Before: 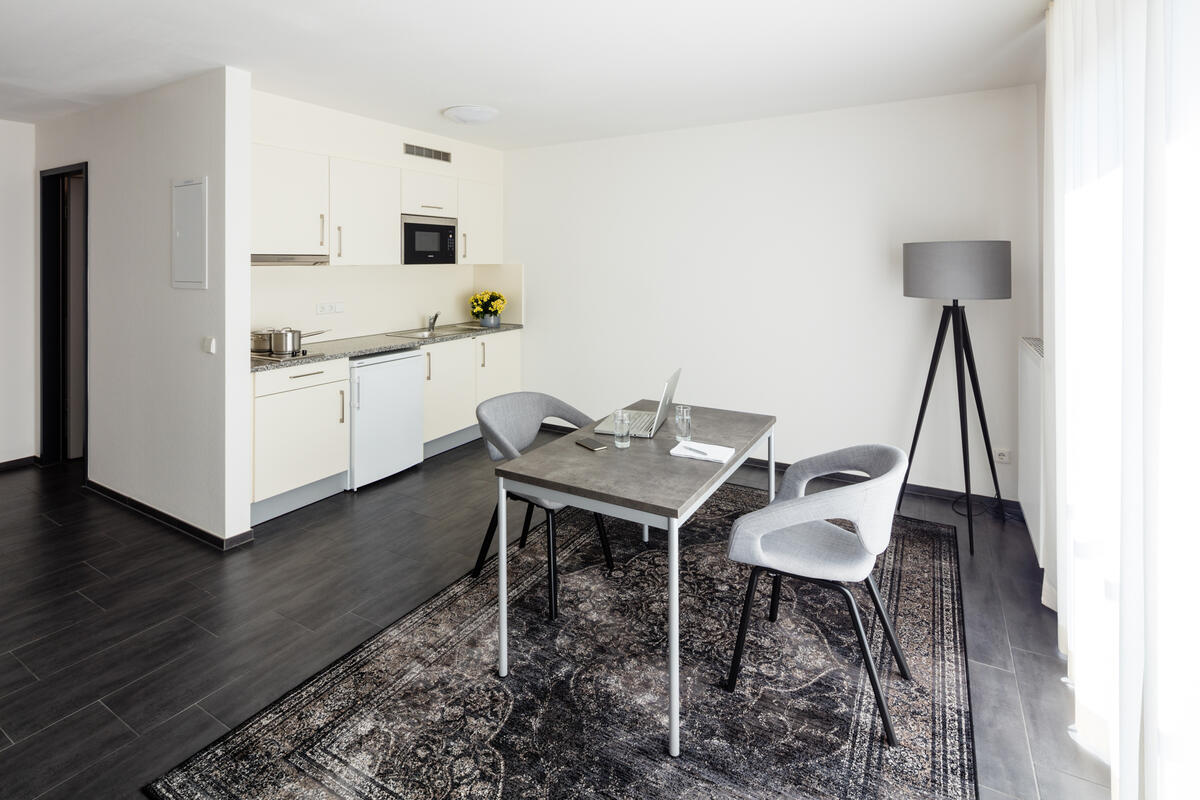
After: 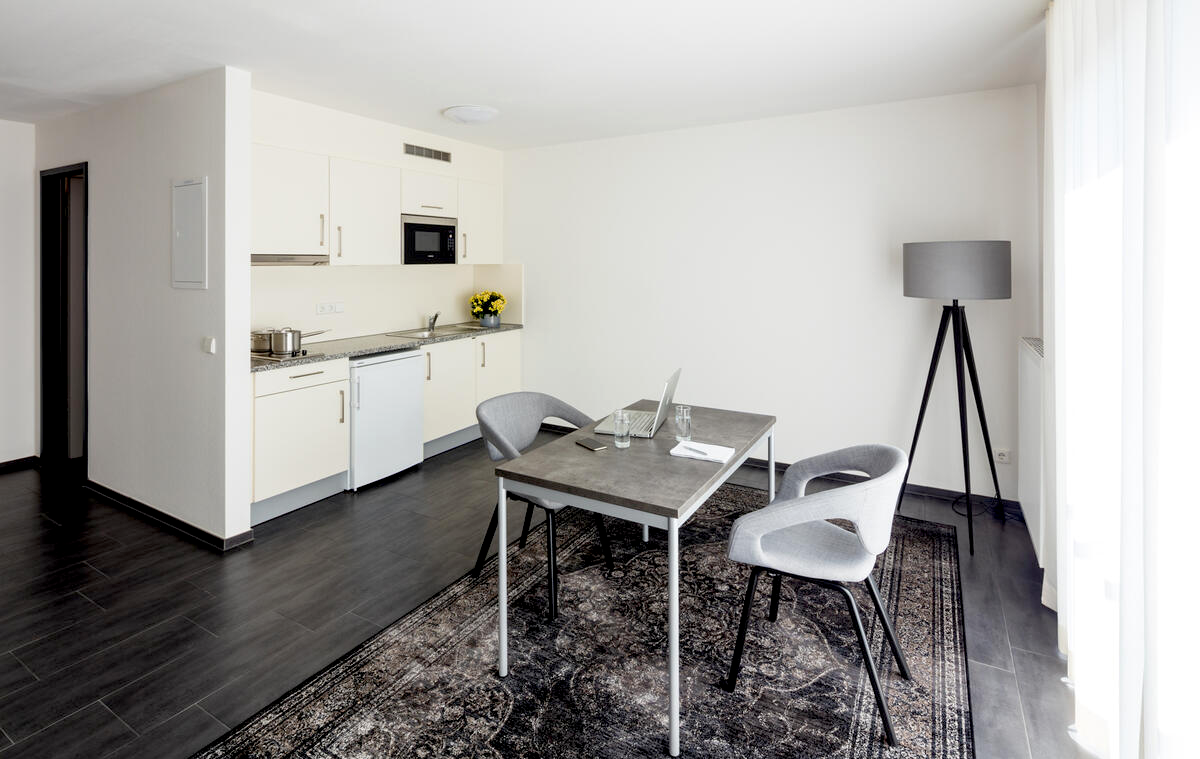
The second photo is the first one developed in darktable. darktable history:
exposure: black level correction 0.01, exposure 0.014 EV, compensate highlight preservation false
crop and rotate: top 0%, bottom 5.097%
